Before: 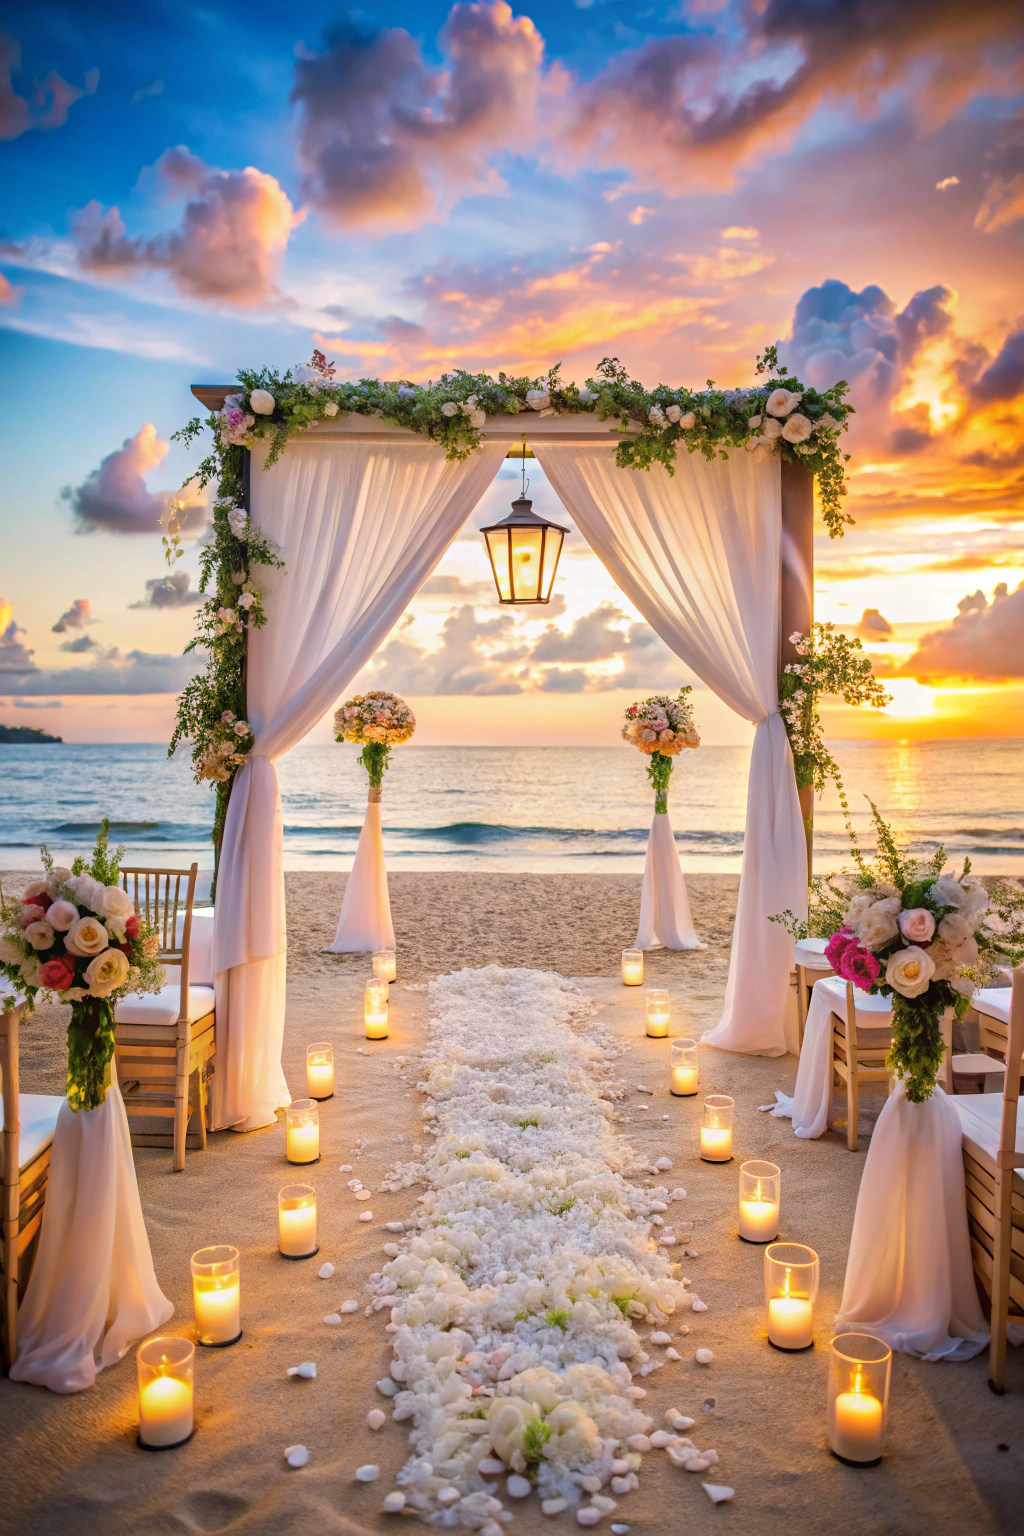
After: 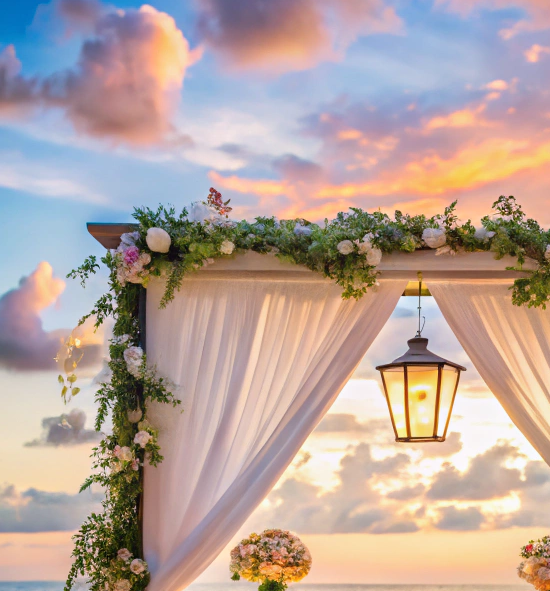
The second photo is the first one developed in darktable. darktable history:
crop: left 10.245%, top 10.565%, right 36.011%, bottom 50.955%
